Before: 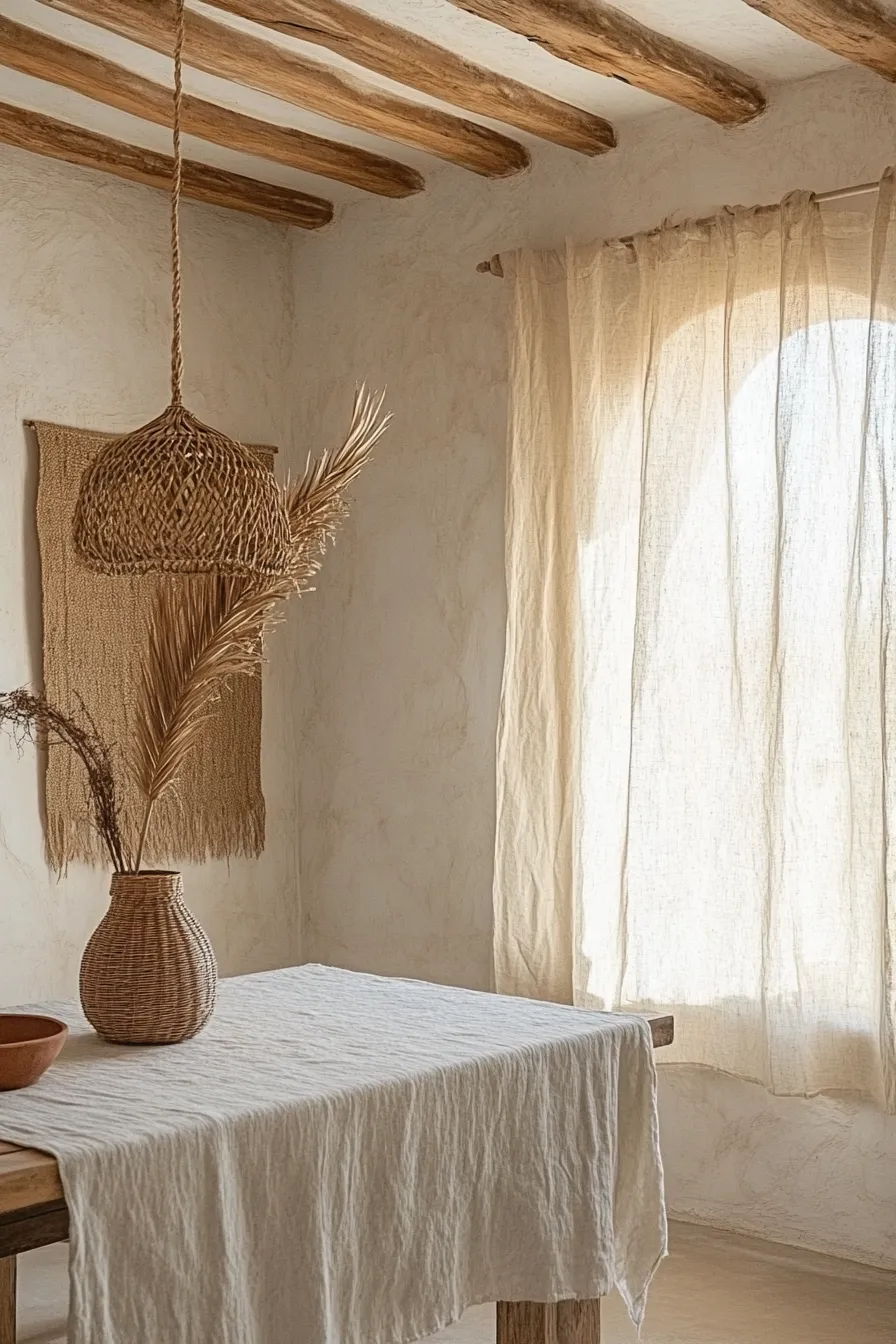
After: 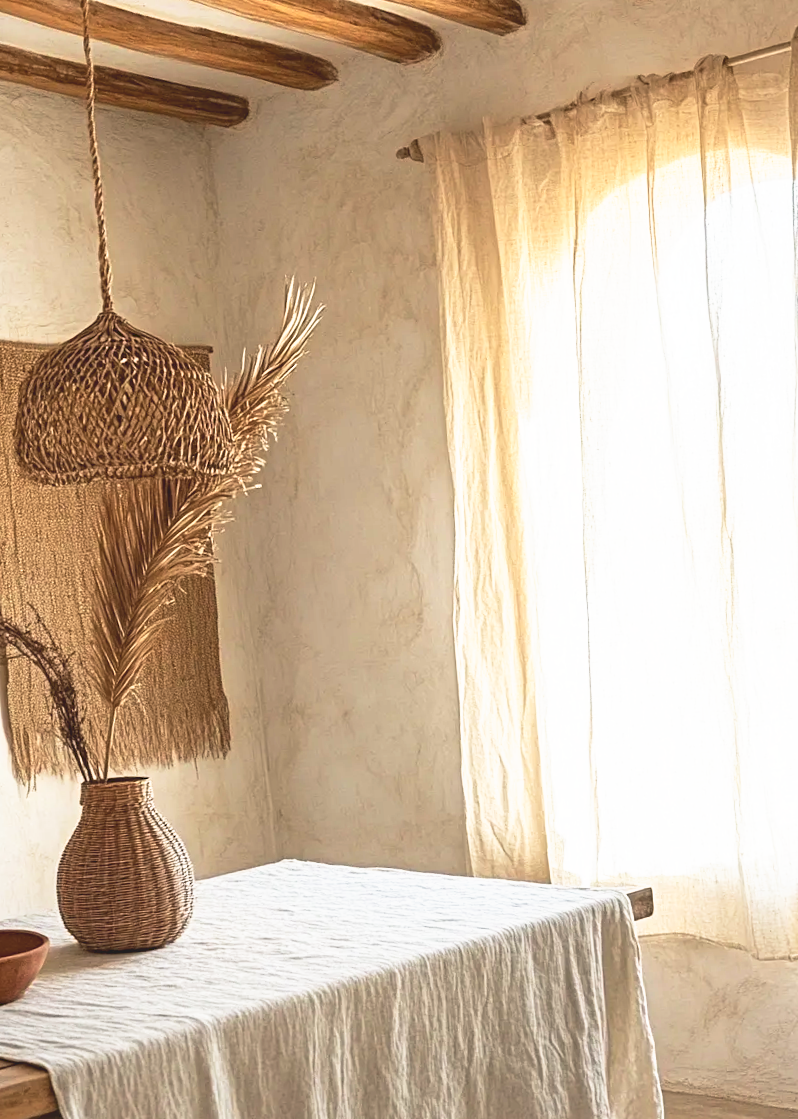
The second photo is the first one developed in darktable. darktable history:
tone curve: curves: ch0 [(0, 0) (0.003, 0.116) (0.011, 0.116) (0.025, 0.113) (0.044, 0.114) (0.069, 0.118) (0.1, 0.137) (0.136, 0.171) (0.177, 0.213) (0.224, 0.259) (0.277, 0.316) (0.335, 0.381) (0.399, 0.458) (0.468, 0.548) (0.543, 0.654) (0.623, 0.775) (0.709, 0.895) (0.801, 0.972) (0.898, 0.991) (1, 1)], preserve colors none
crop and rotate: left 10.071%, top 10.071%, right 10.02%, bottom 10.02%
rotate and perspective: rotation -4.2°, shear 0.006, automatic cropping off
